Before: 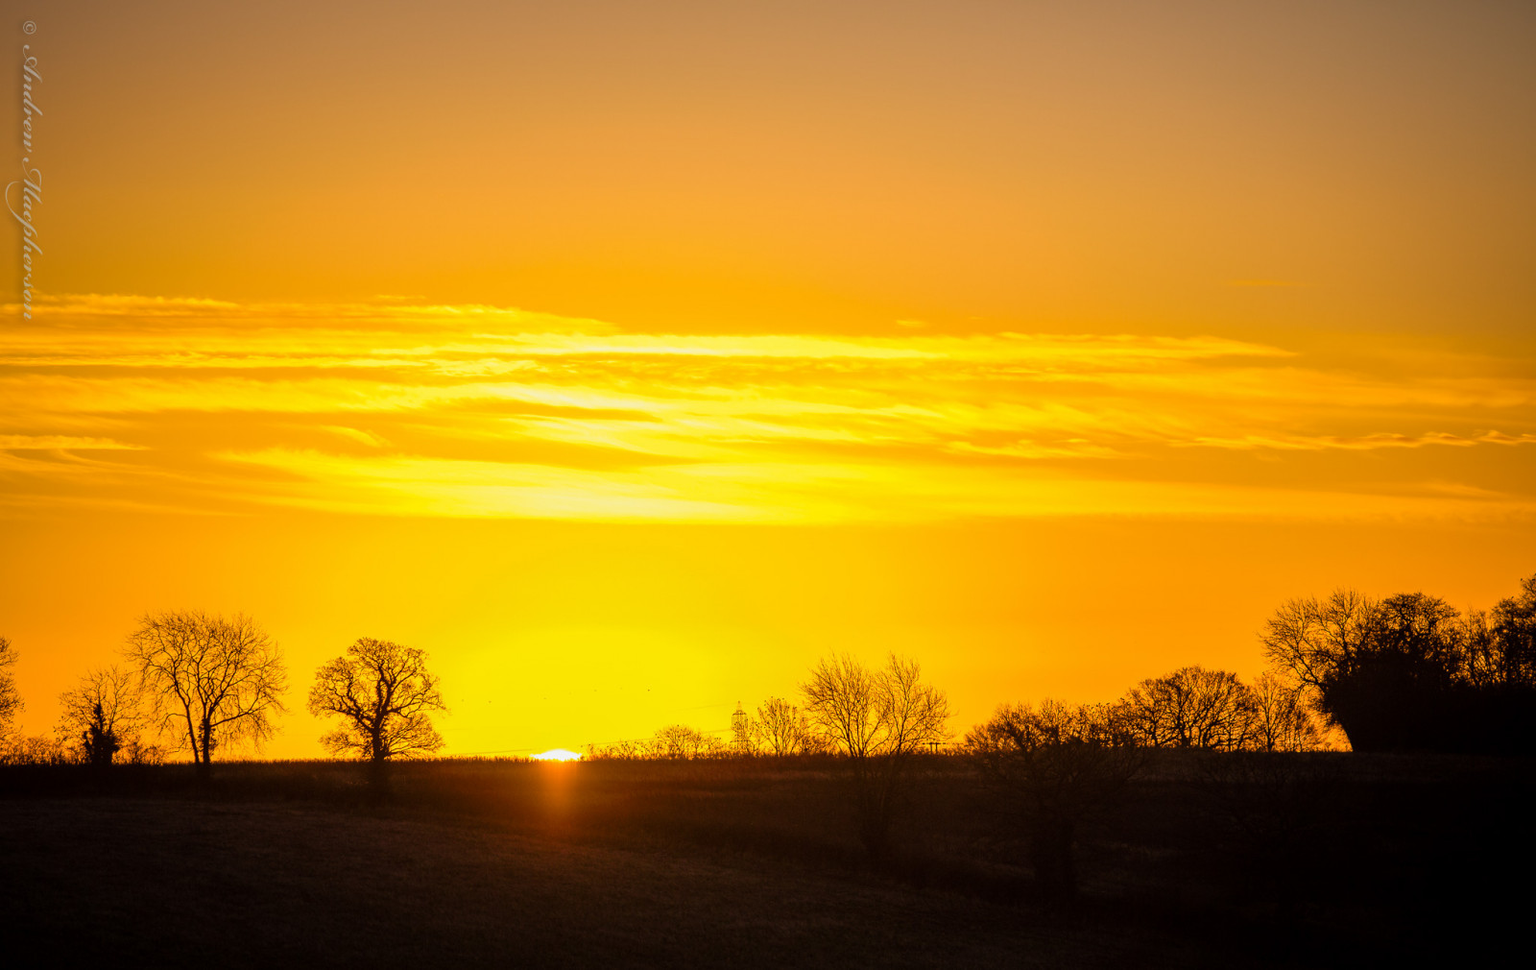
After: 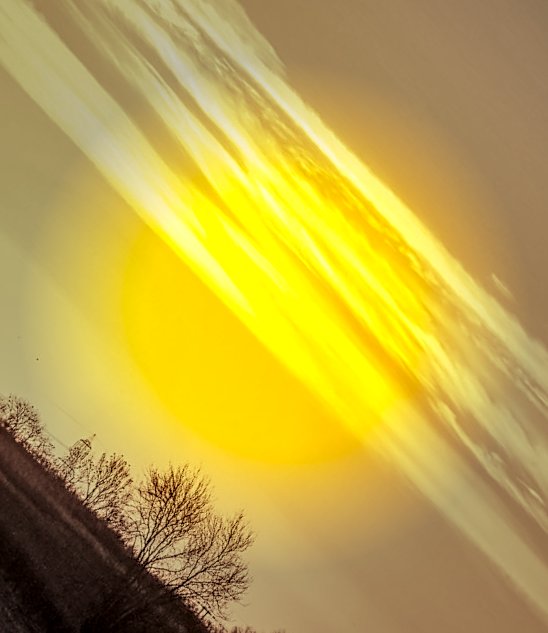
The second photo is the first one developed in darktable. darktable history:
vignetting: fall-off start 40.86%, fall-off radius 40.25%
contrast brightness saturation: brightness 0.151
shadows and highlights: low approximation 0.01, soften with gaussian
local contrast: detail 204%
color balance rgb: global offset › hue 169.15°, perceptual saturation grading › global saturation 0.811%, perceptual saturation grading › mid-tones 11.615%, global vibrance 7.385%, saturation formula JzAzBz (2021)
tone curve: curves: ch0 [(0, 0) (0.004, 0.001) (0.133, 0.151) (0.325, 0.399) (0.475, 0.579) (0.832, 0.902) (1, 1)], preserve colors none
crop and rotate: angle -45.47°, top 16.111%, right 0.966%, bottom 11.634%
sharpen: on, module defaults
